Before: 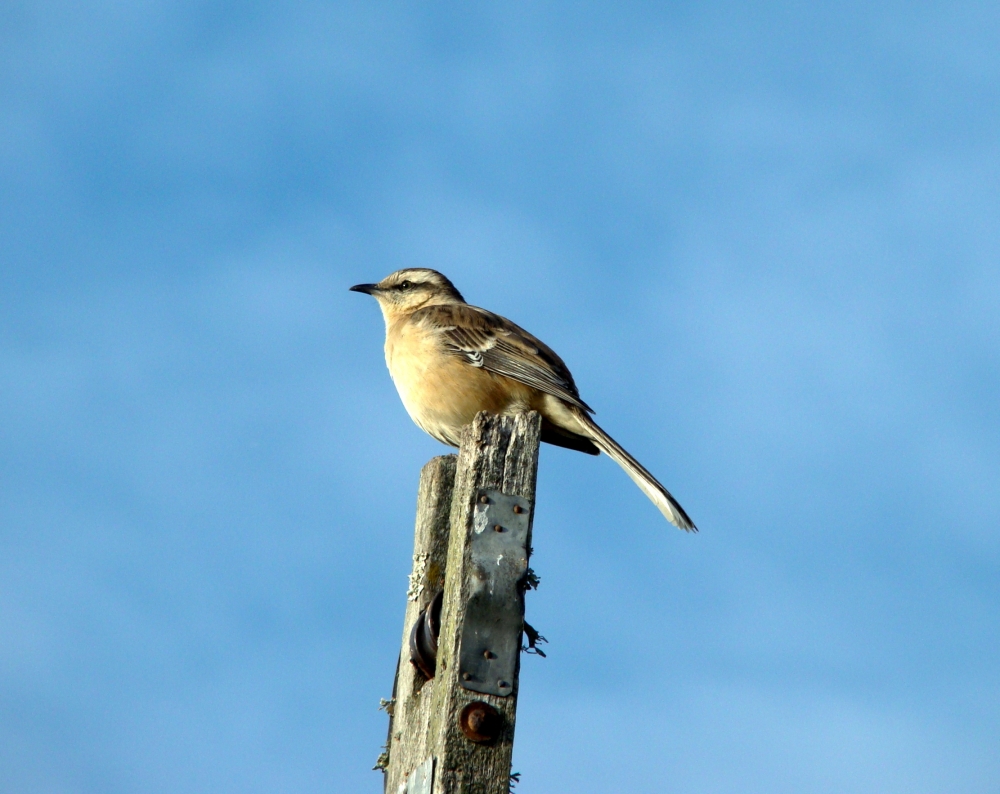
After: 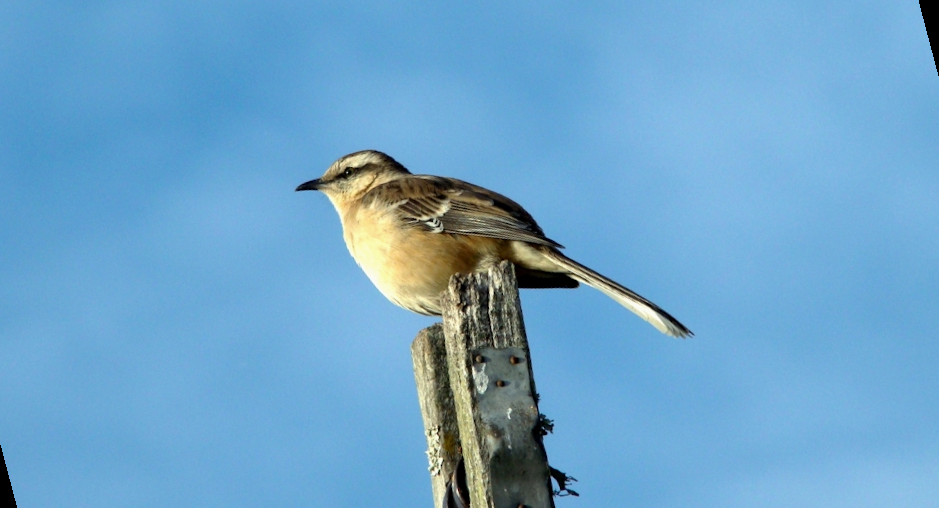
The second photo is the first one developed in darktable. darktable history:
exposure: exposure -0.05 EV
rotate and perspective: rotation -14.8°, crop left 0.1, crop right 0.903, crop top 0.25, crop bottom 0.748
